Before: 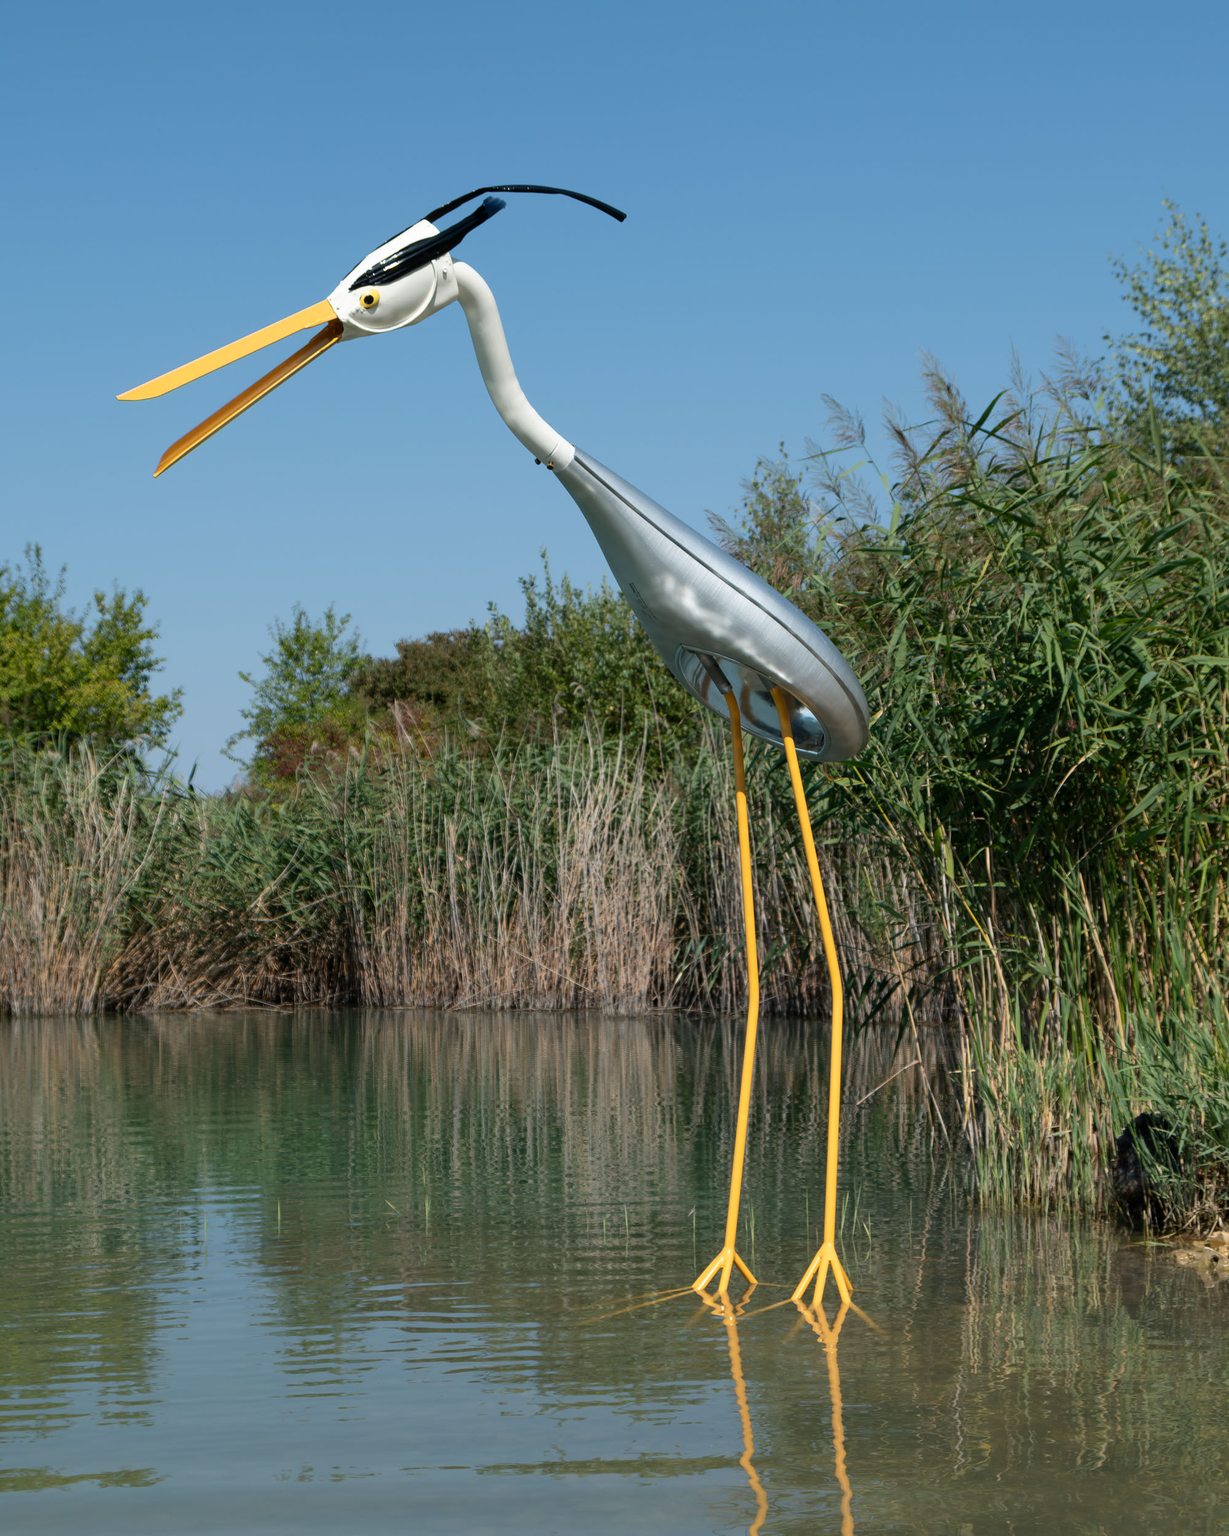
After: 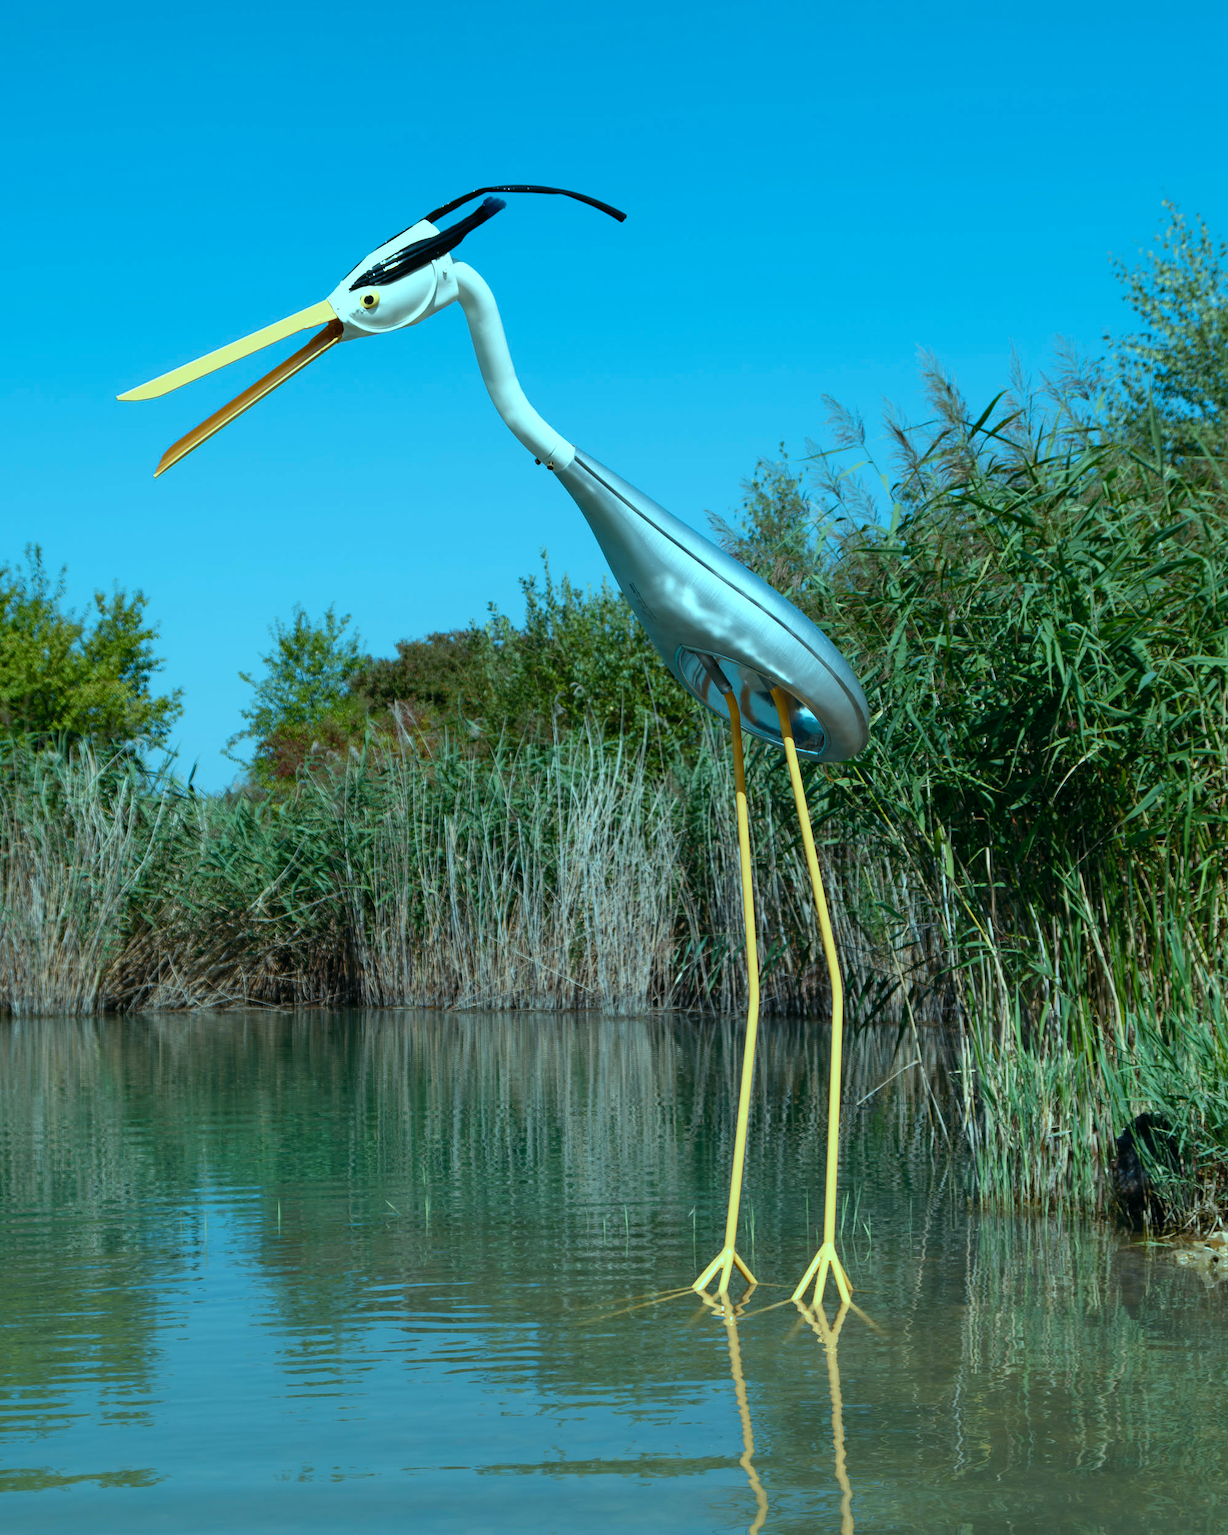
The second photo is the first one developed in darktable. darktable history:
white balance: red 1.045, blue 0.932
color balance: mode lift, gamma, gain (sRGB), lift [0.997, 0.979, 1.021, 1.011], gamma [1, 1.084, 0.916, 0.998], gain [1, 0.87, 1.13, 1.101], contrast 4.55%, contrast fulcrum 38.24%, output saturation 104.09%
tone equalizer: on, module defaults
color balance rgb: perceptual saturation grading › global saturation 20%, perceptual saturation grading › highlights -25%, perceptual saturation grading › shadows 25%
color correction: highlights a* -9.35, highlights b* -23.15
